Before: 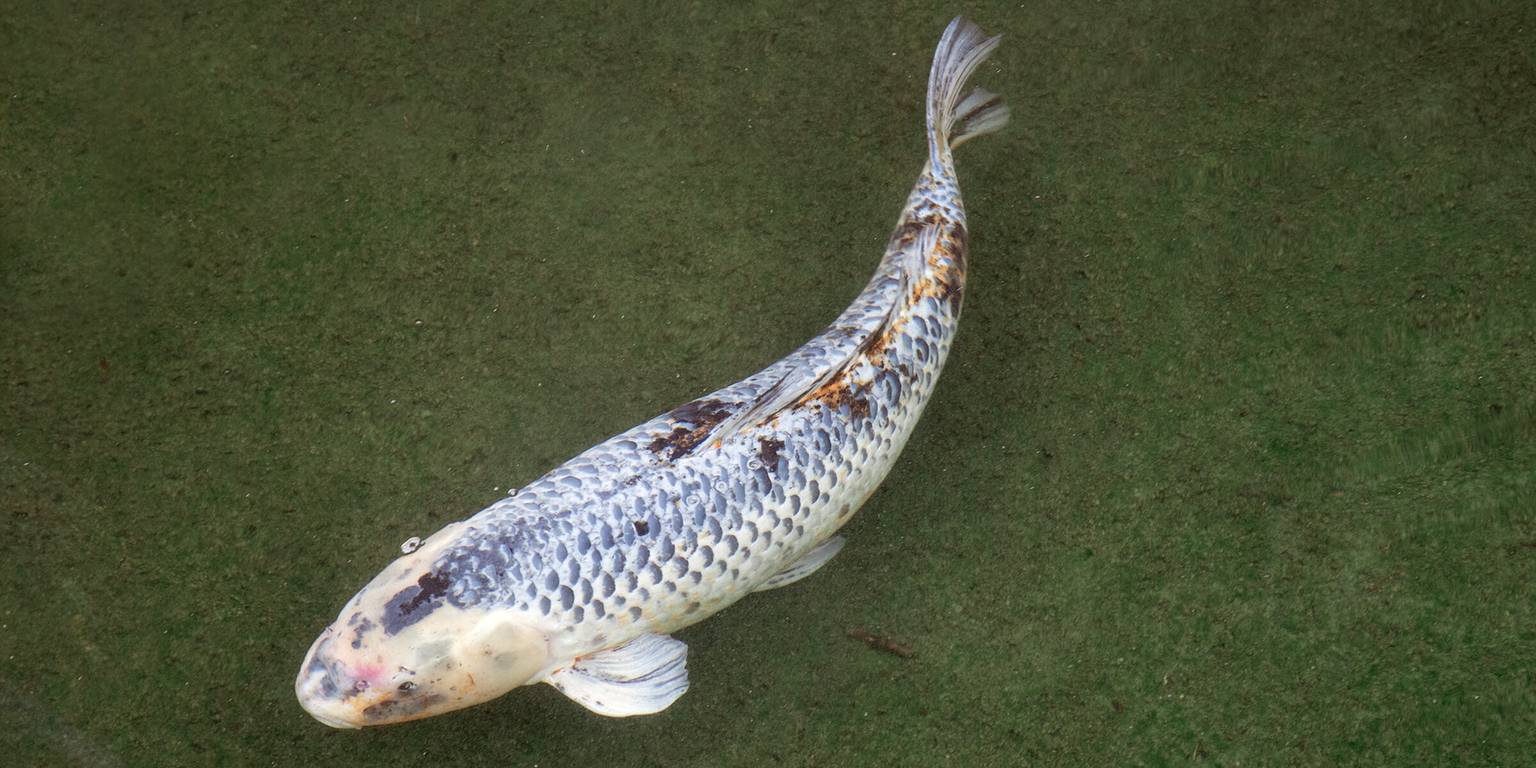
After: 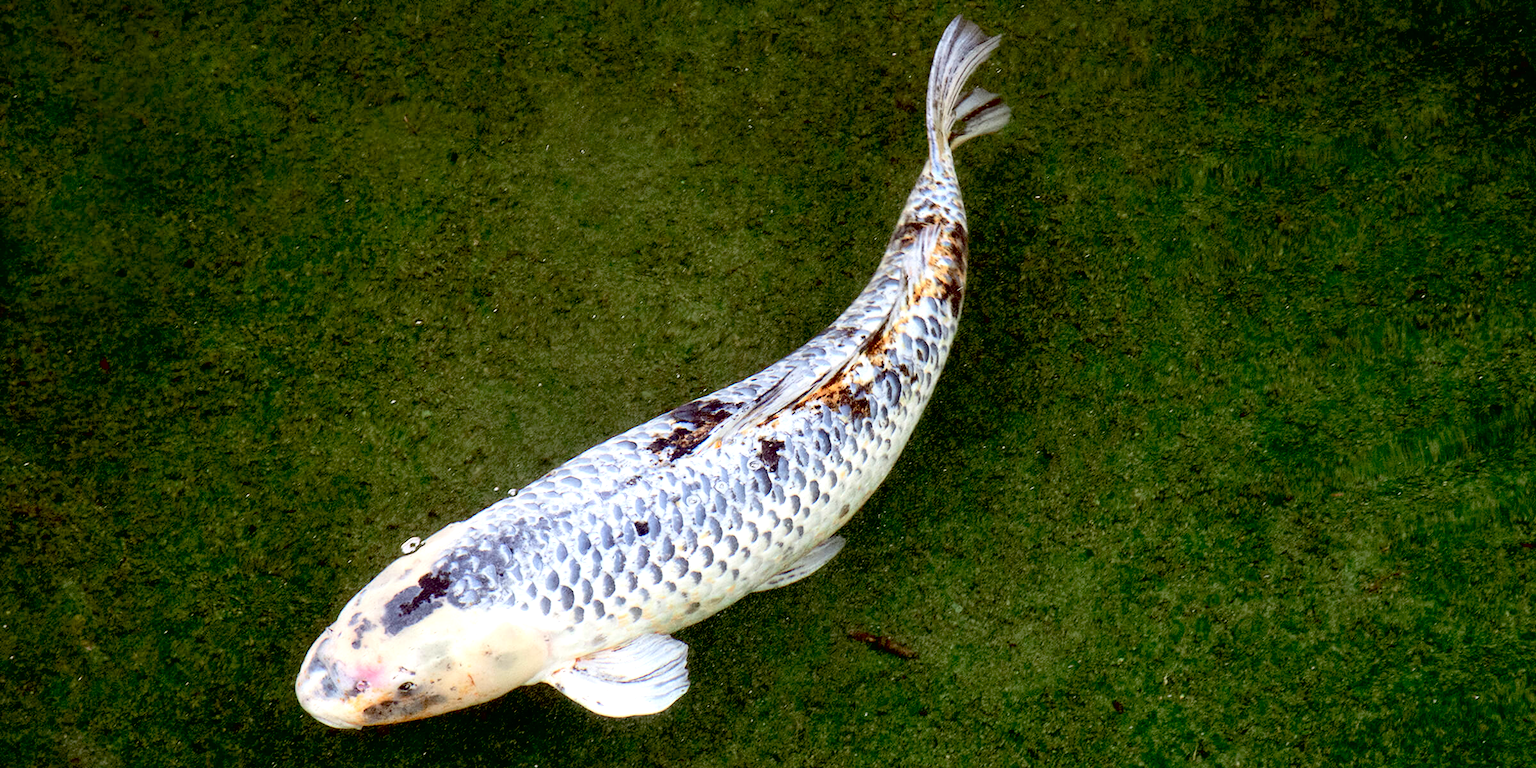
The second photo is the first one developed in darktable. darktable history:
contrast brightness saturation: contrast 0.153, brightness 0.044
exposure: black level correction 0.04, exposure 0.498 EV, compensate highlight preservation false
